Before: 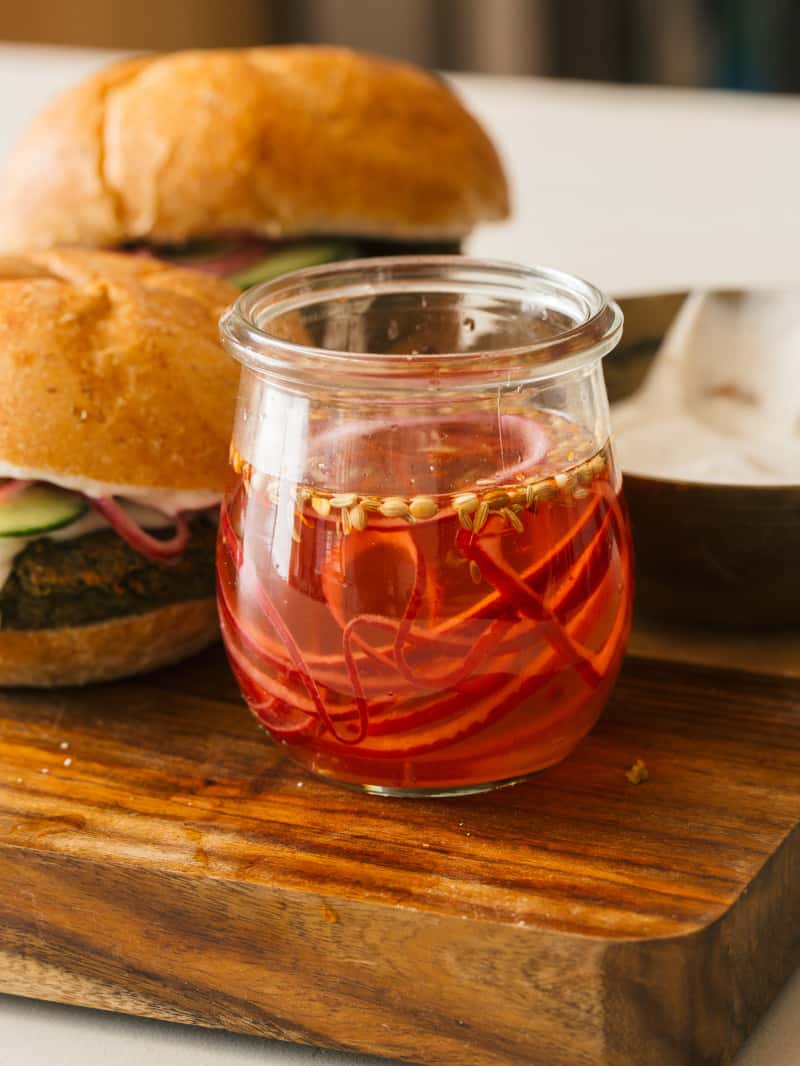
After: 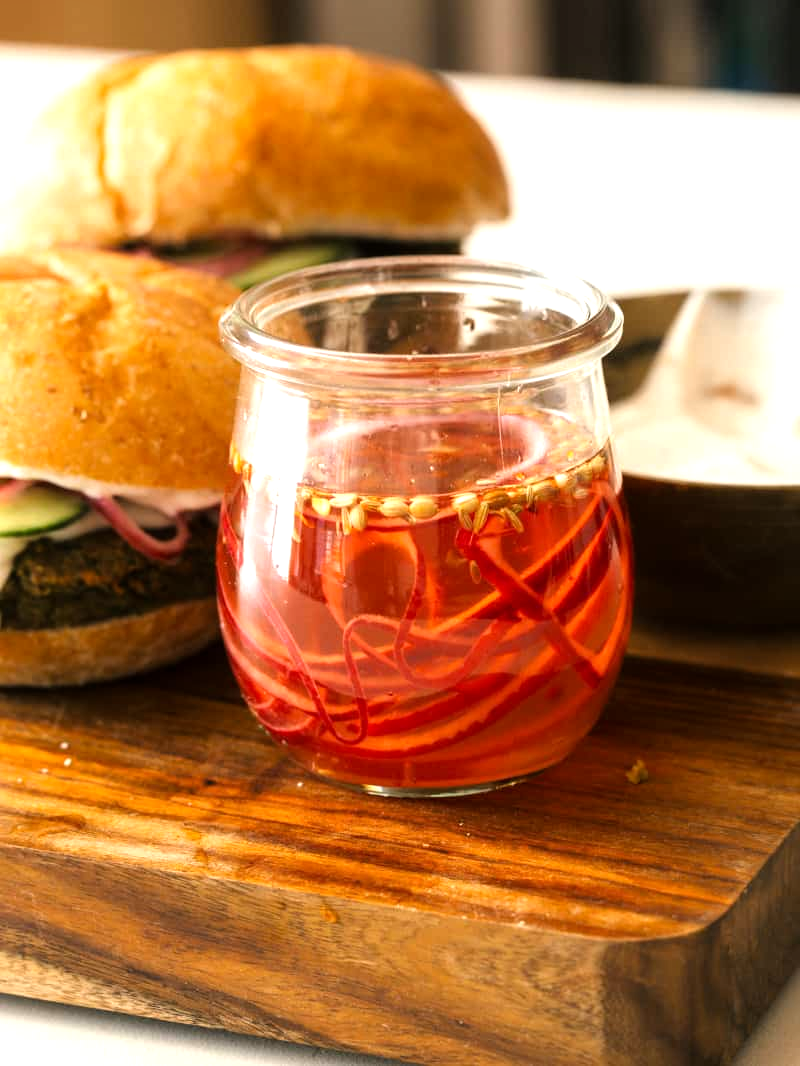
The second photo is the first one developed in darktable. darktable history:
exposure: black level correction 0.001, compensate highlight preservation false
tone equalizer: -8 EV -0.765 EV, -7 EV -0.702 EV, -6 EV -0.574 EV, -5 EV -0.363 EV, -3 EV 0.386 EV, -2 EV 0.6 EV, -1 EV 0.697 EV, +0 EV 0.769 EV
